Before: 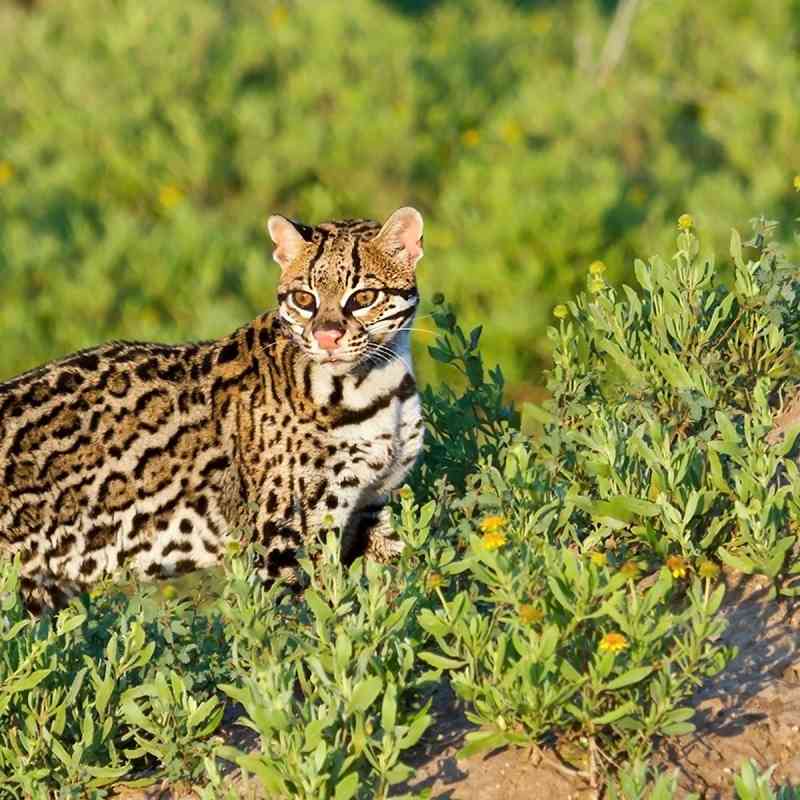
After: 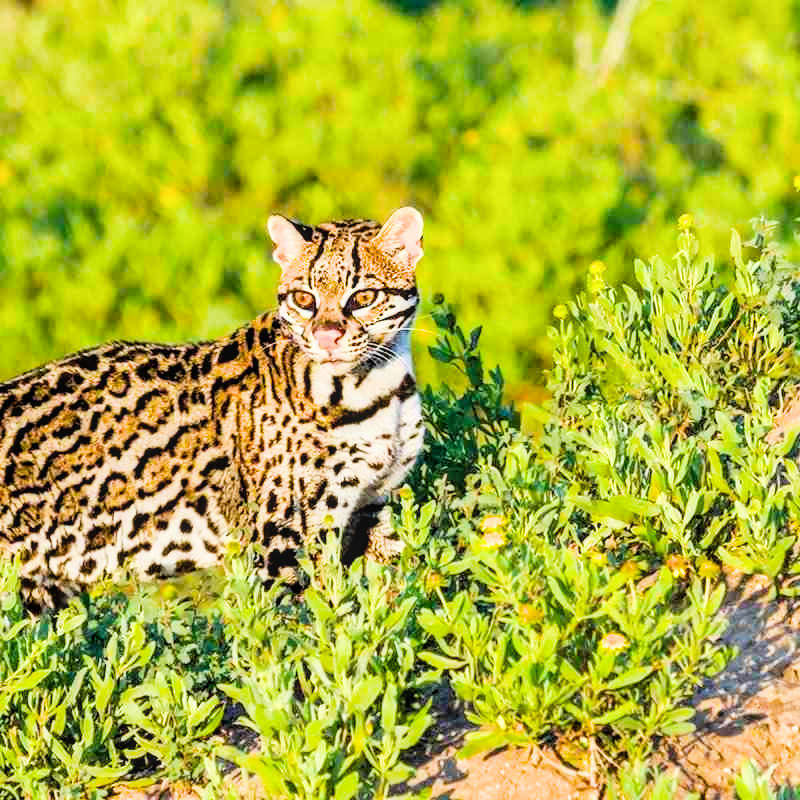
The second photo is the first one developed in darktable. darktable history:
local contrast: on, module defaults
color balance rgb: perceptual saturation grading › global saturation 20%, global vibrance 20%
filmic rgb: black relative exposure -5 EV, hardness 2.88, contrast 1.3, highlights saturation mix -30%
exposure: black level correction 0, exposure 1.1 EV, compensate highlight preservation false
